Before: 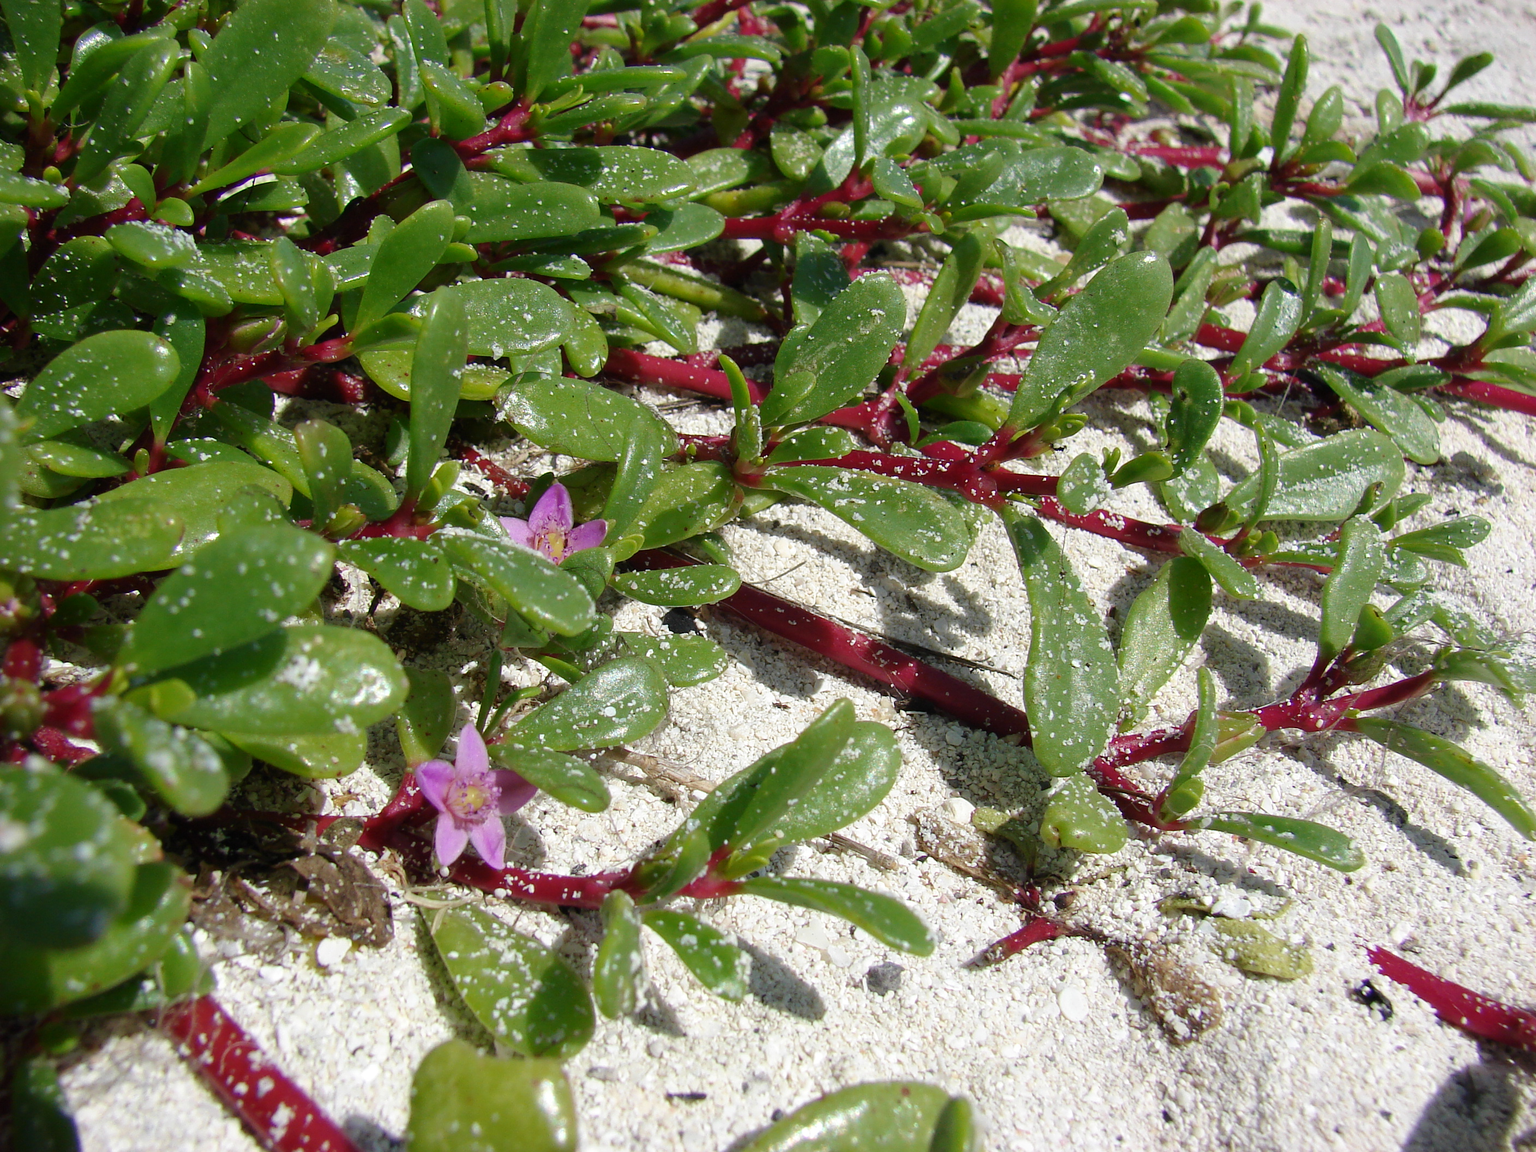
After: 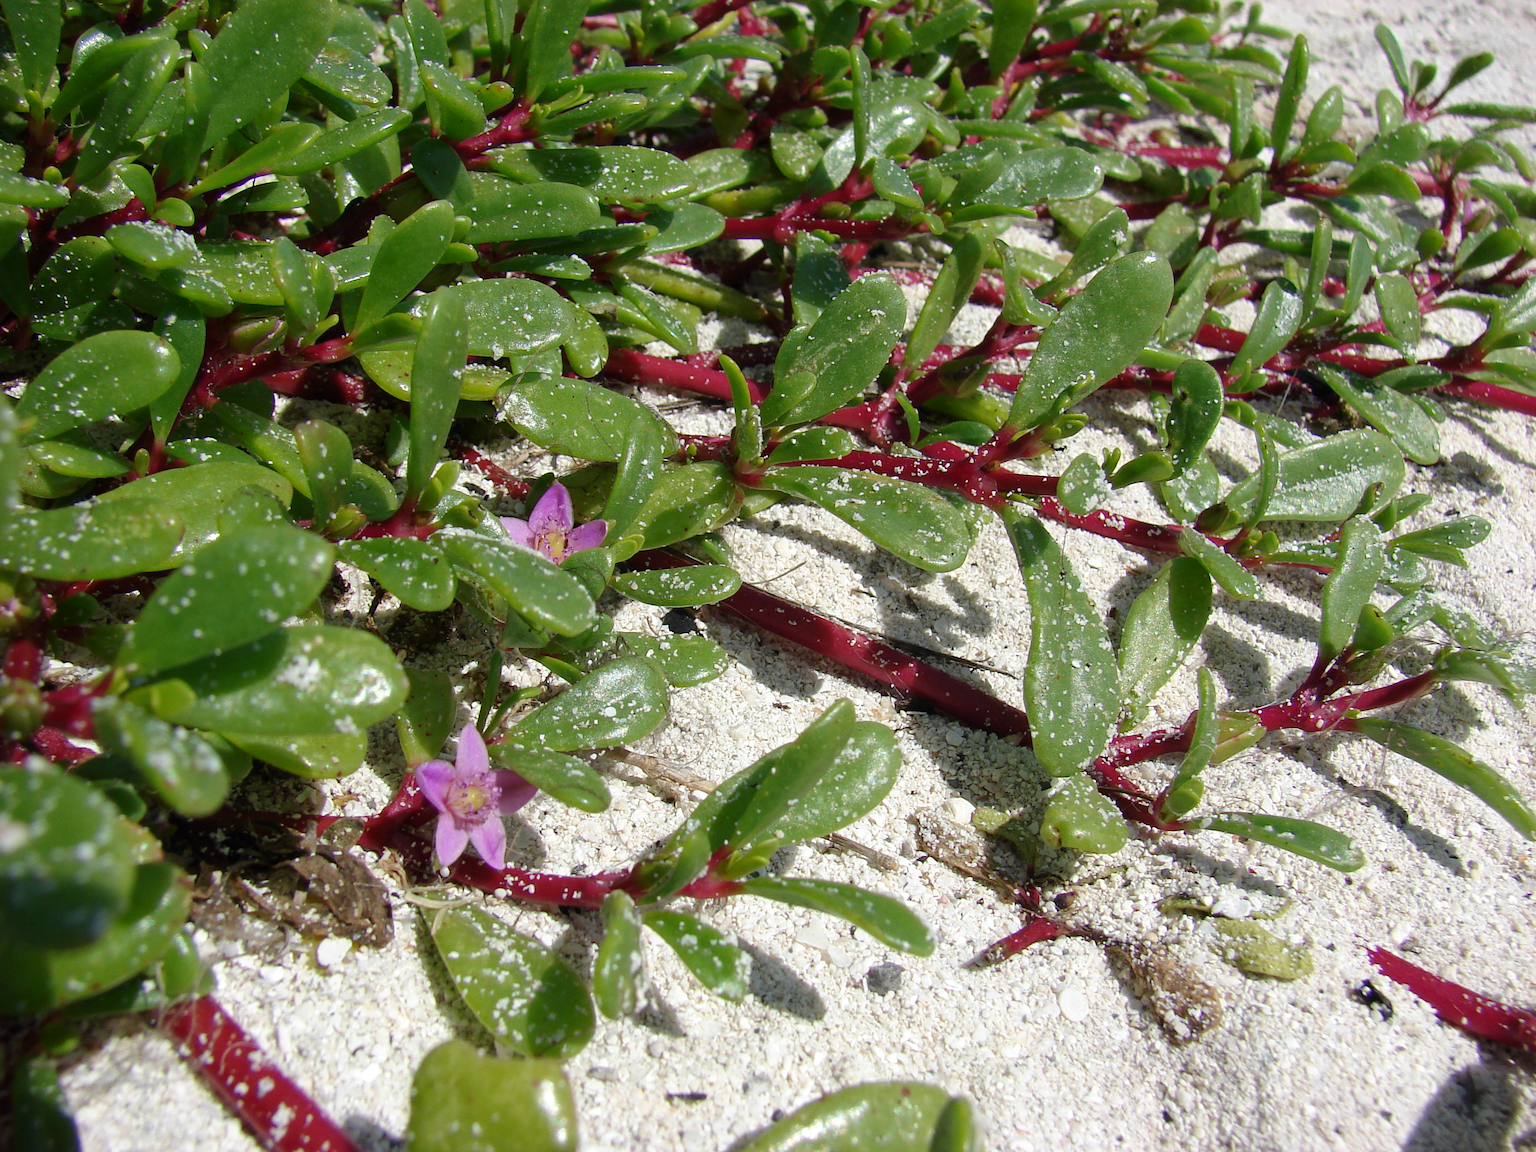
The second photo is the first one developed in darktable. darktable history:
white balance: emerald 1
local contrast: mode bilateral grid, contrast 10, coarseness 25, detail 115%, midtone range 0.2
